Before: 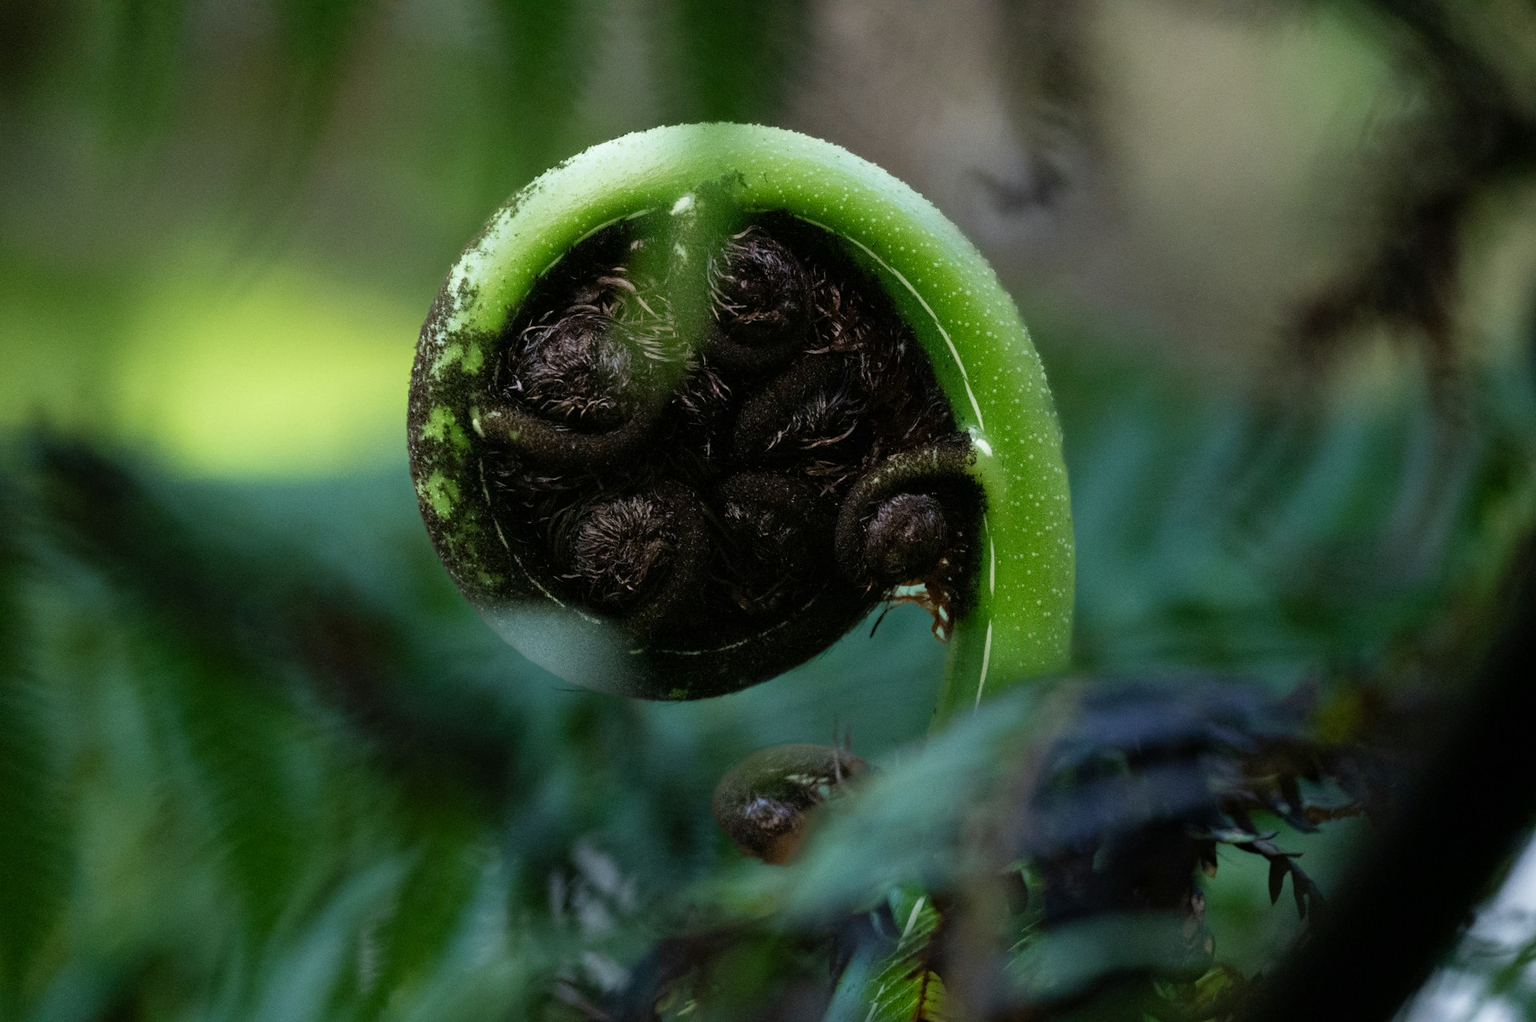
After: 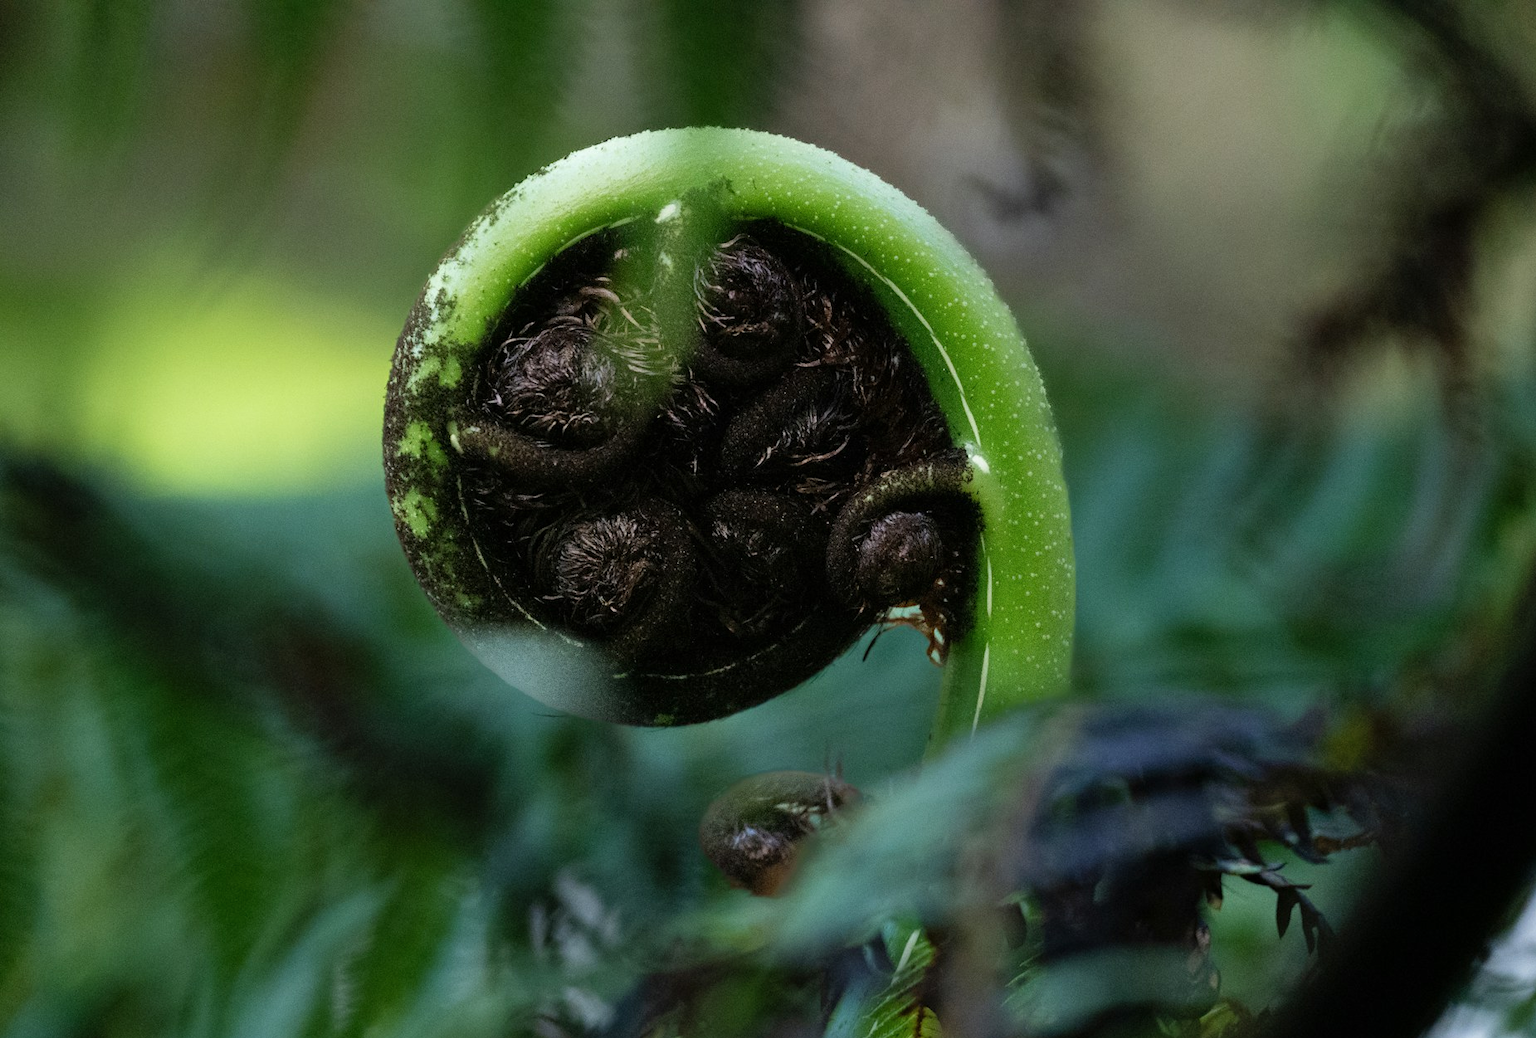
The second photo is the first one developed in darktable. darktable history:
shadows and highlights: radius 128.05, shadows 30.57, highlights -31.22, low approximation 0.01, soften with gaussian
crop and rotate: left 2.529%, right 1.043%, bottom 1.896%
